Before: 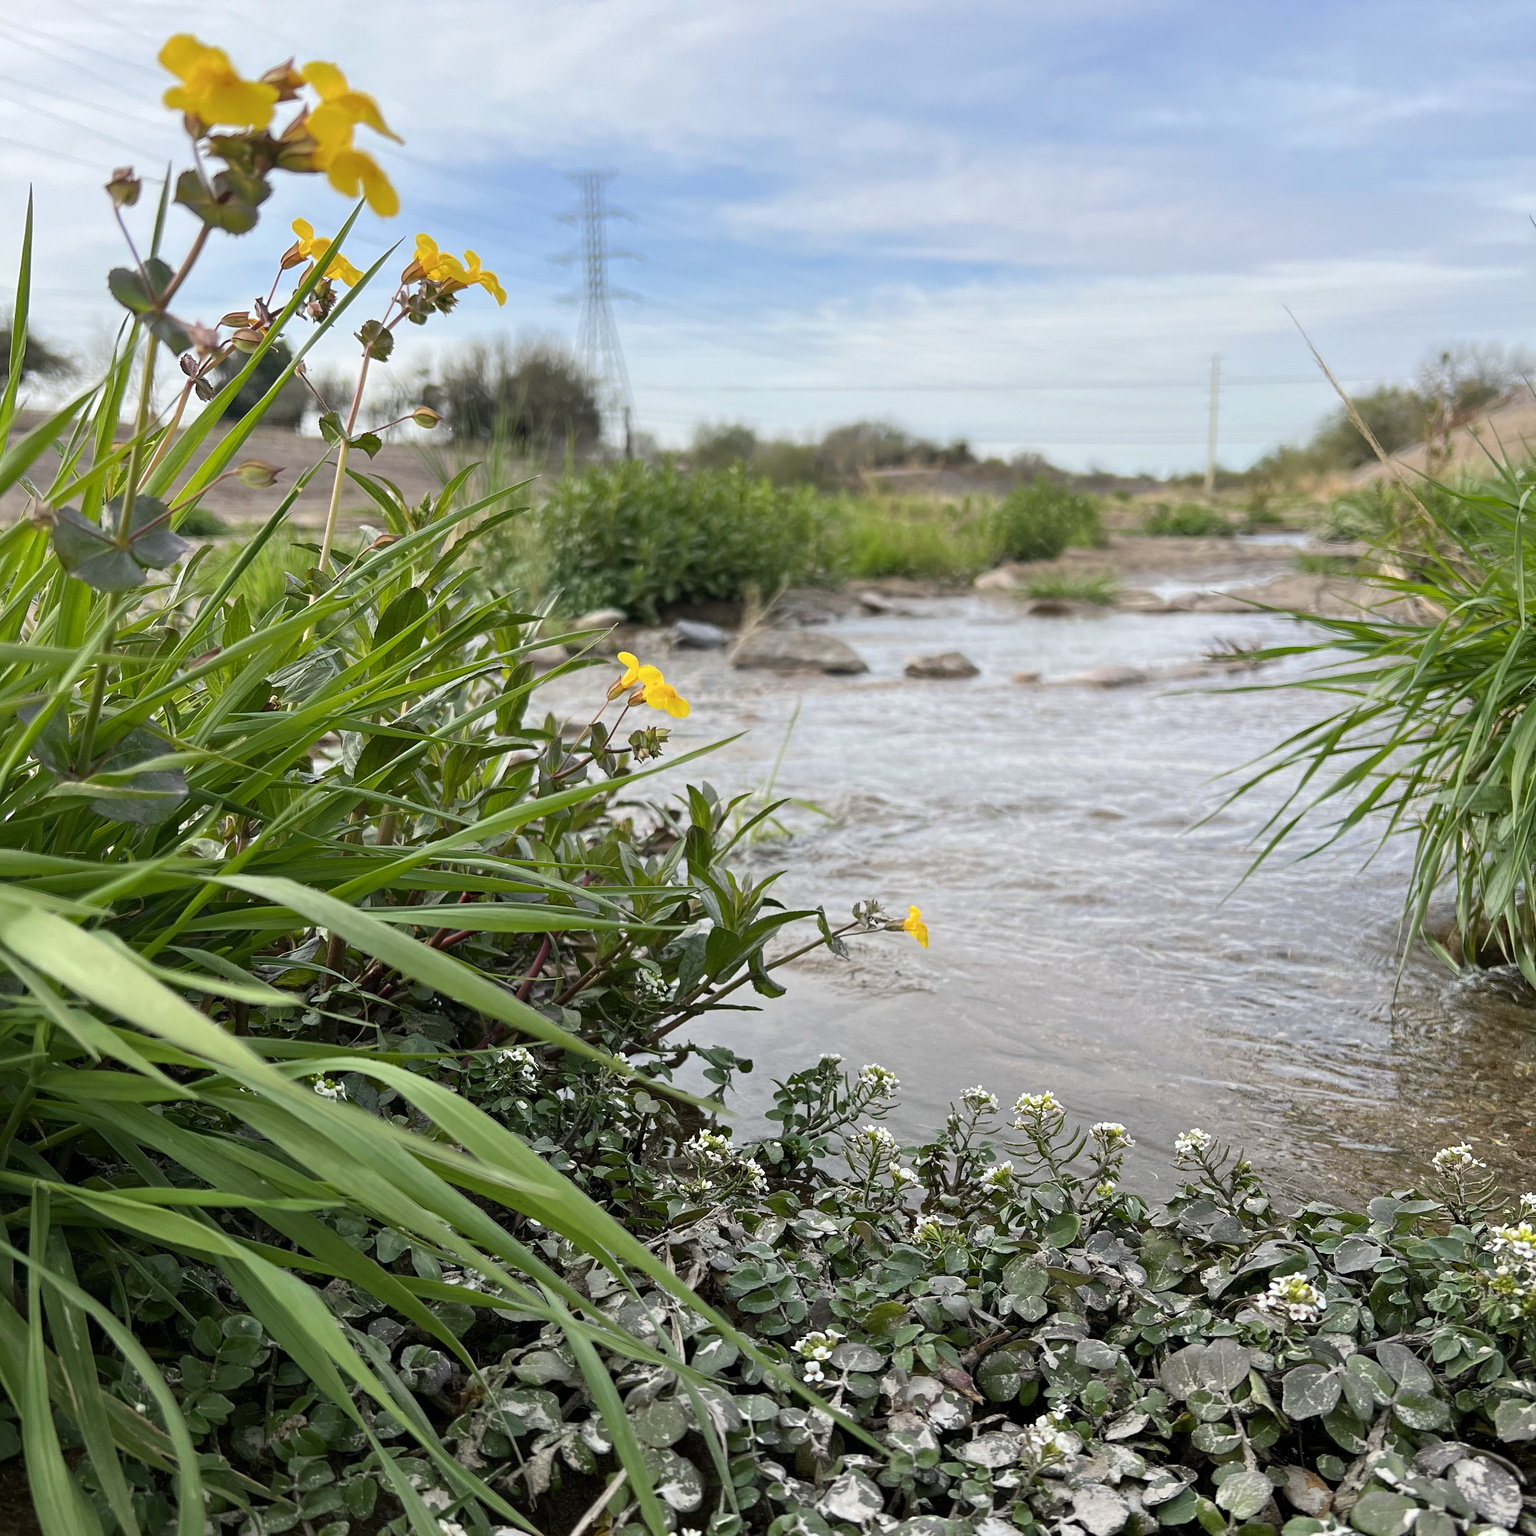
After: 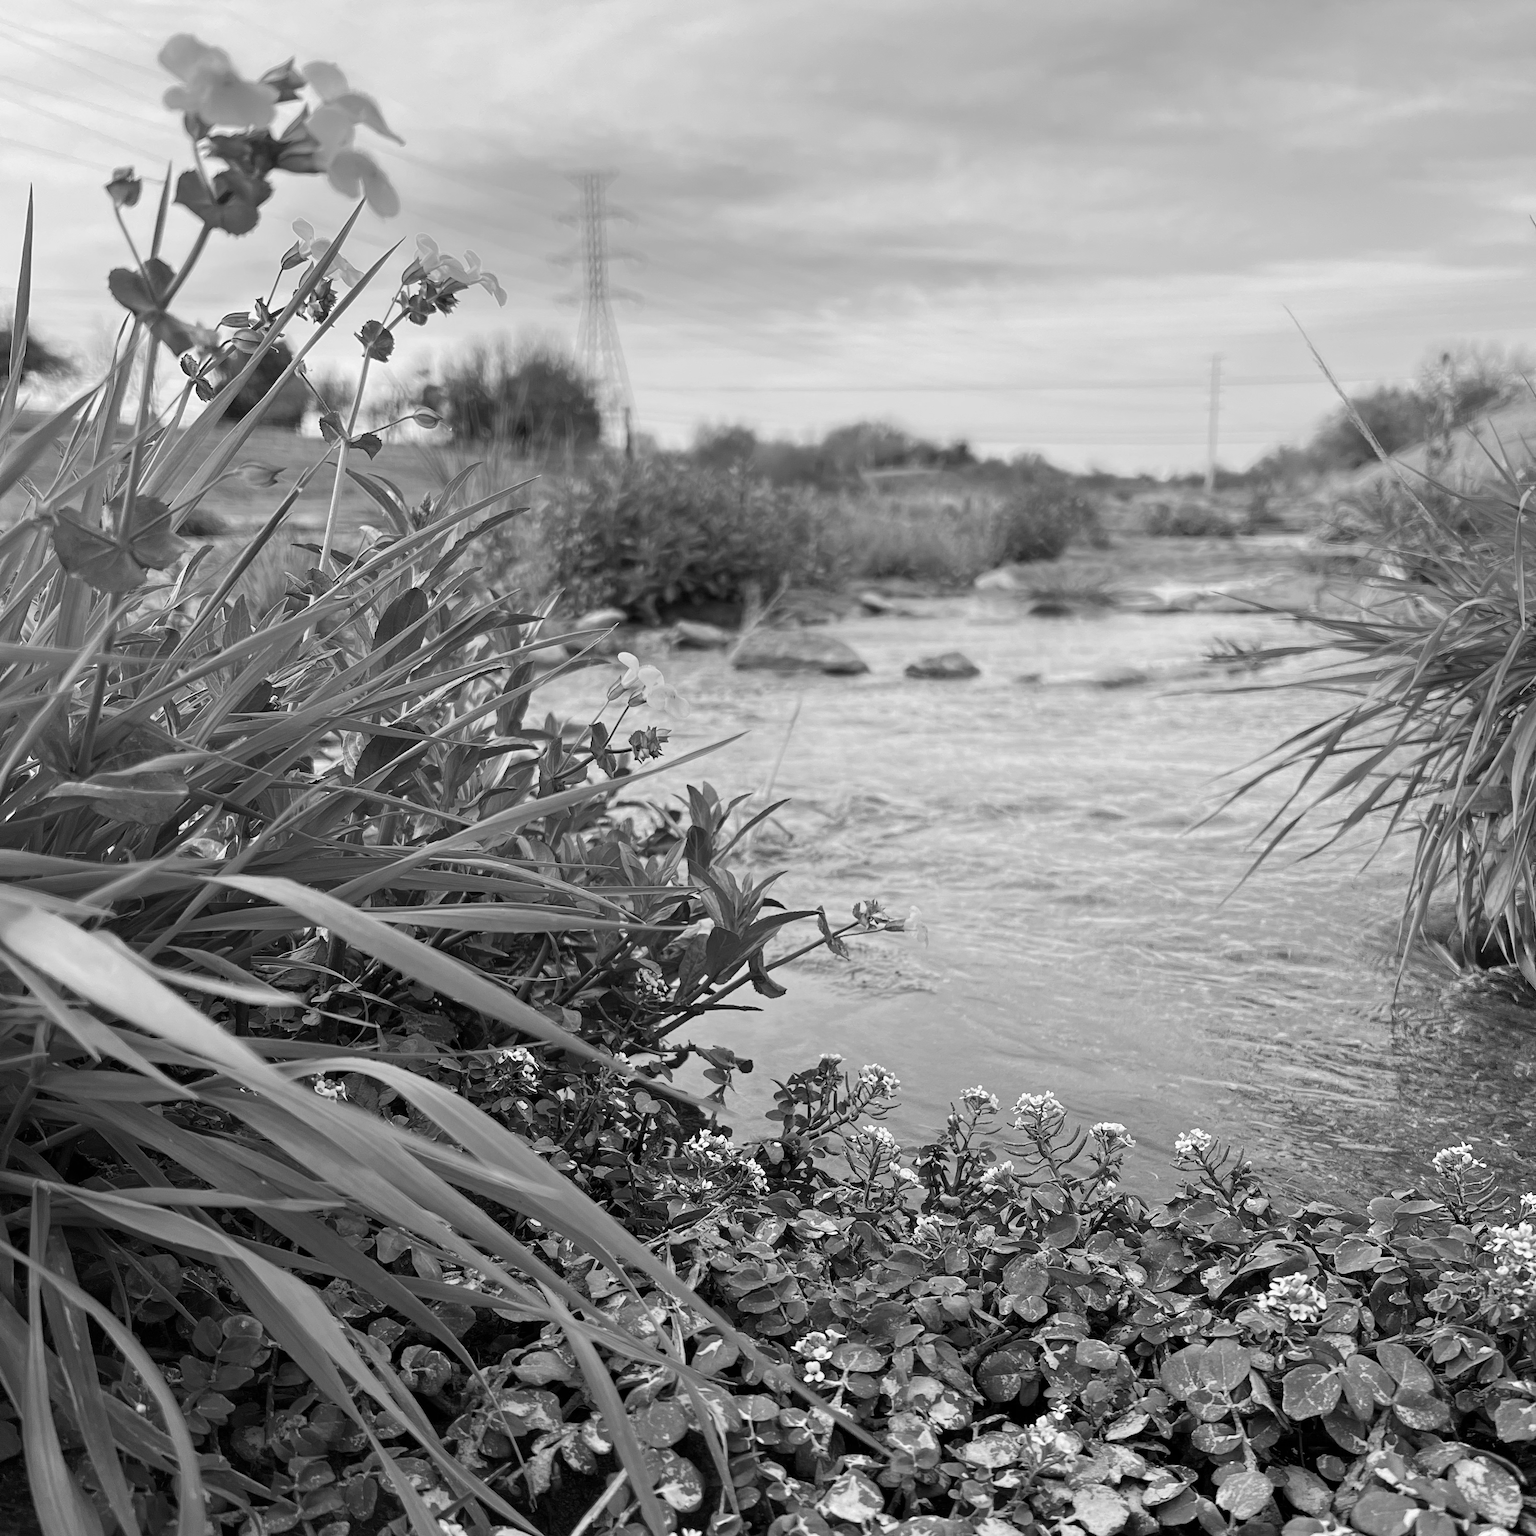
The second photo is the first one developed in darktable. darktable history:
color correction: highlights a* -0.182, highlights b* -0.124
monochrome: a 16.06, b 15.48, size 1
